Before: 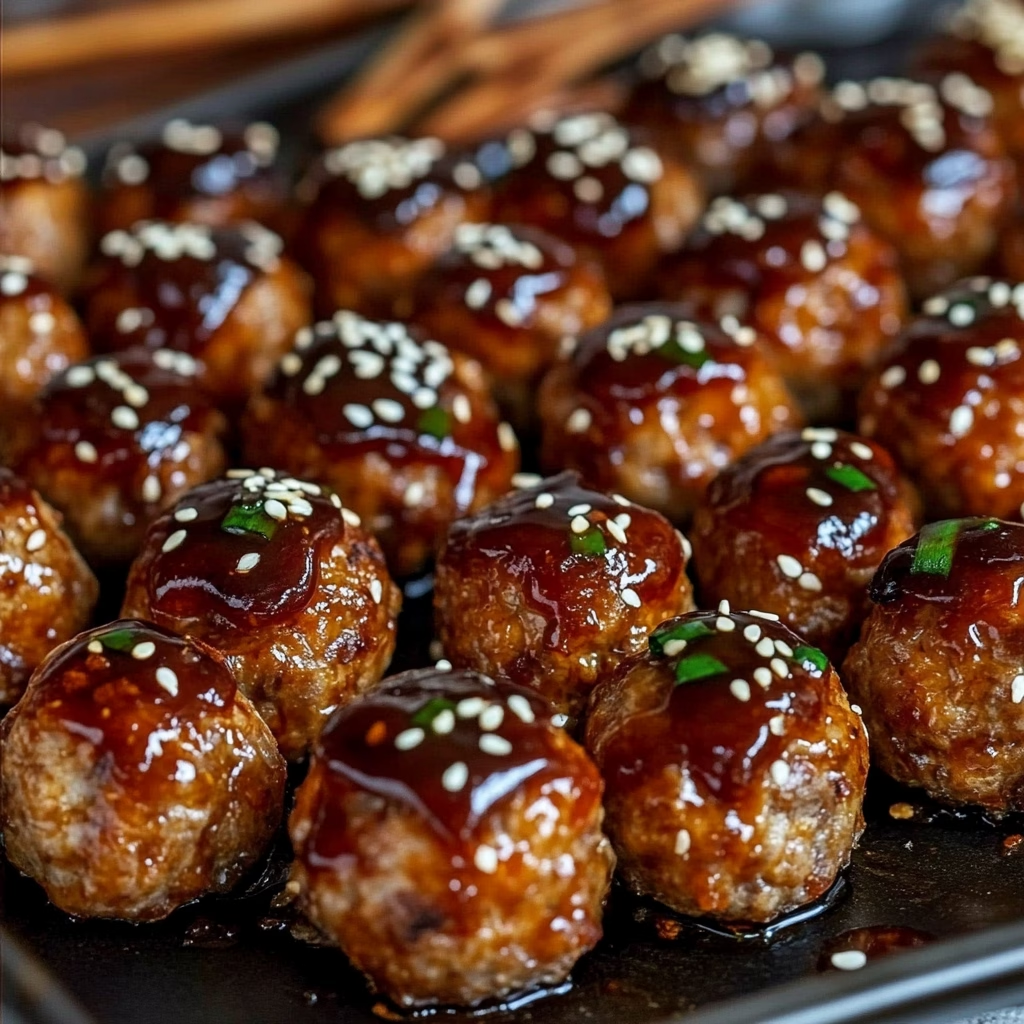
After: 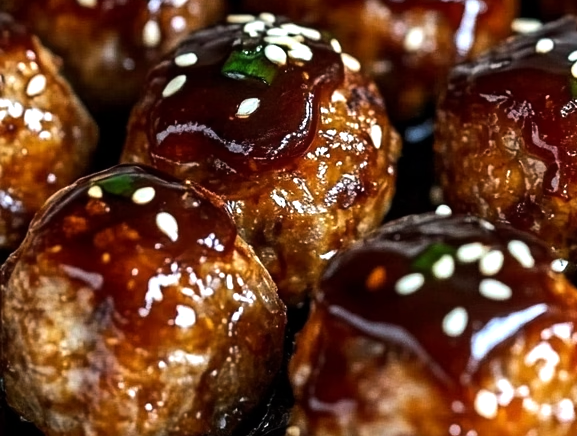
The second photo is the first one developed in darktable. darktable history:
crop: top 44.483%, right 43.593%, bottom 12.892%
tone equalizer: -8 EV -0.75 EV, -7 EV -0.7 EV, -6 EV -0.6 EV, -5 EV -0.4 EV, -3 EV 0.4 EV, -2 EV 0.6 EV, -1 EV 0.7 EV, +0 EV 0.75 EV, edges refinement/feathering 500, mask exposure compensation -1.57 EV, preserve details no
